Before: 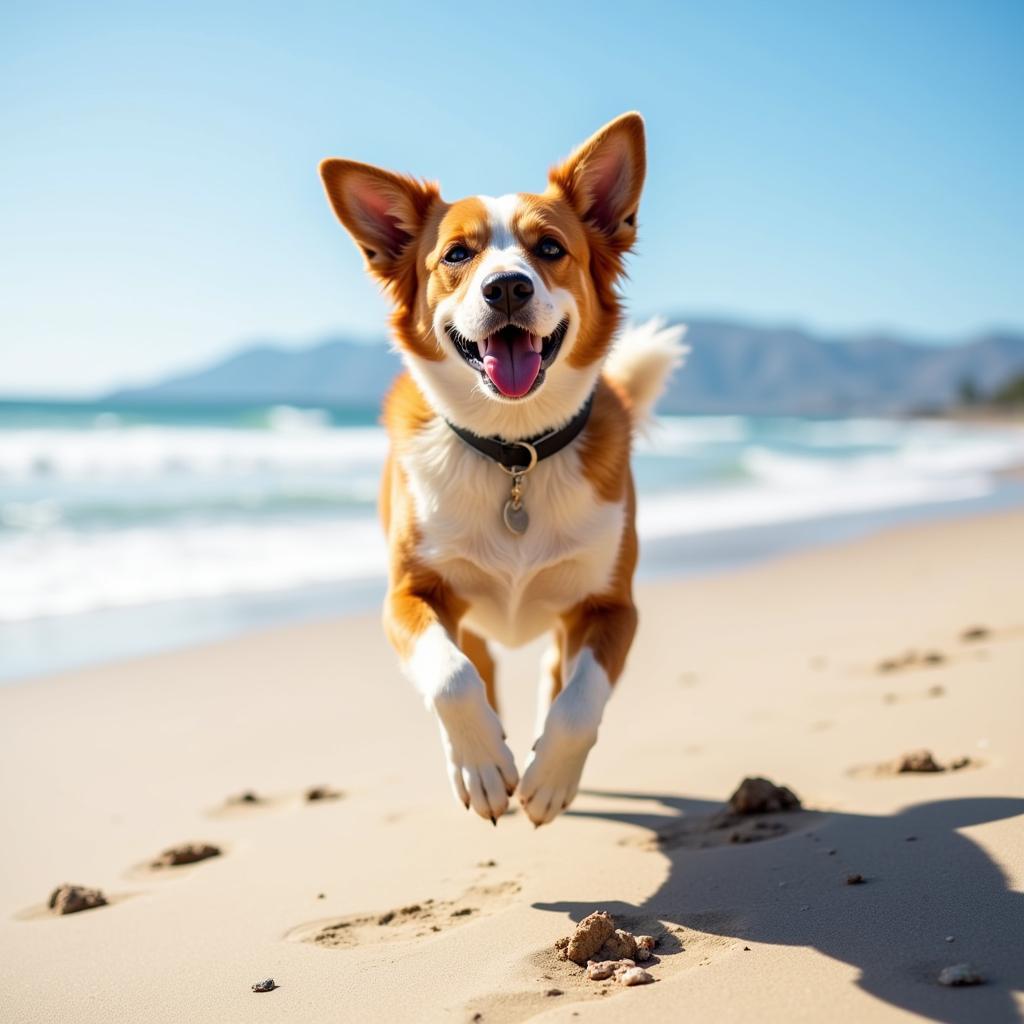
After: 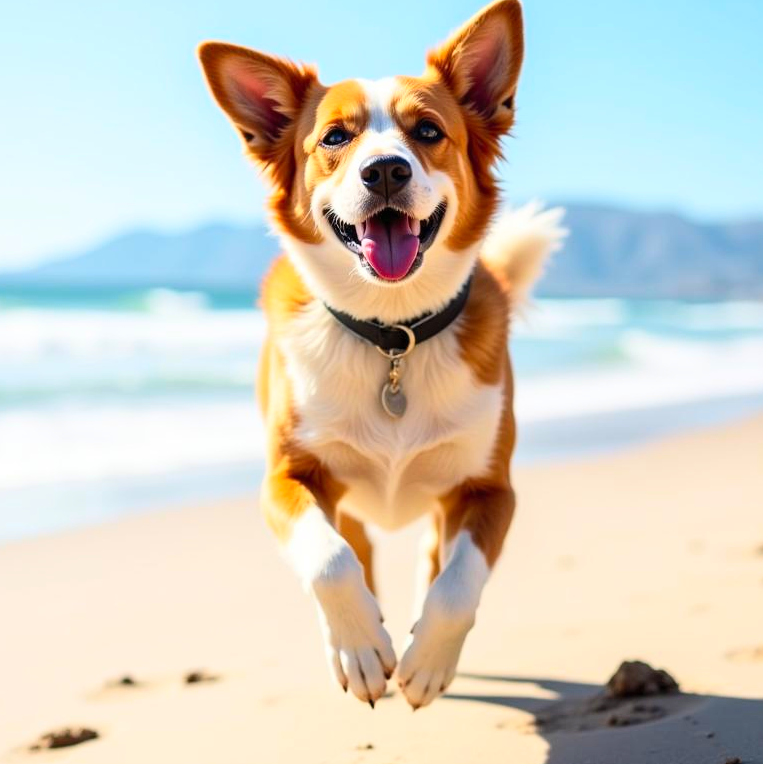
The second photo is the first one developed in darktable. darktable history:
crop and rotate: left 11.919%, top 11.472%, right 13.491%, bottom 13.904%
contrast brightness saturation: contrast 0.196, brightness 0.165, saturation 0.222
